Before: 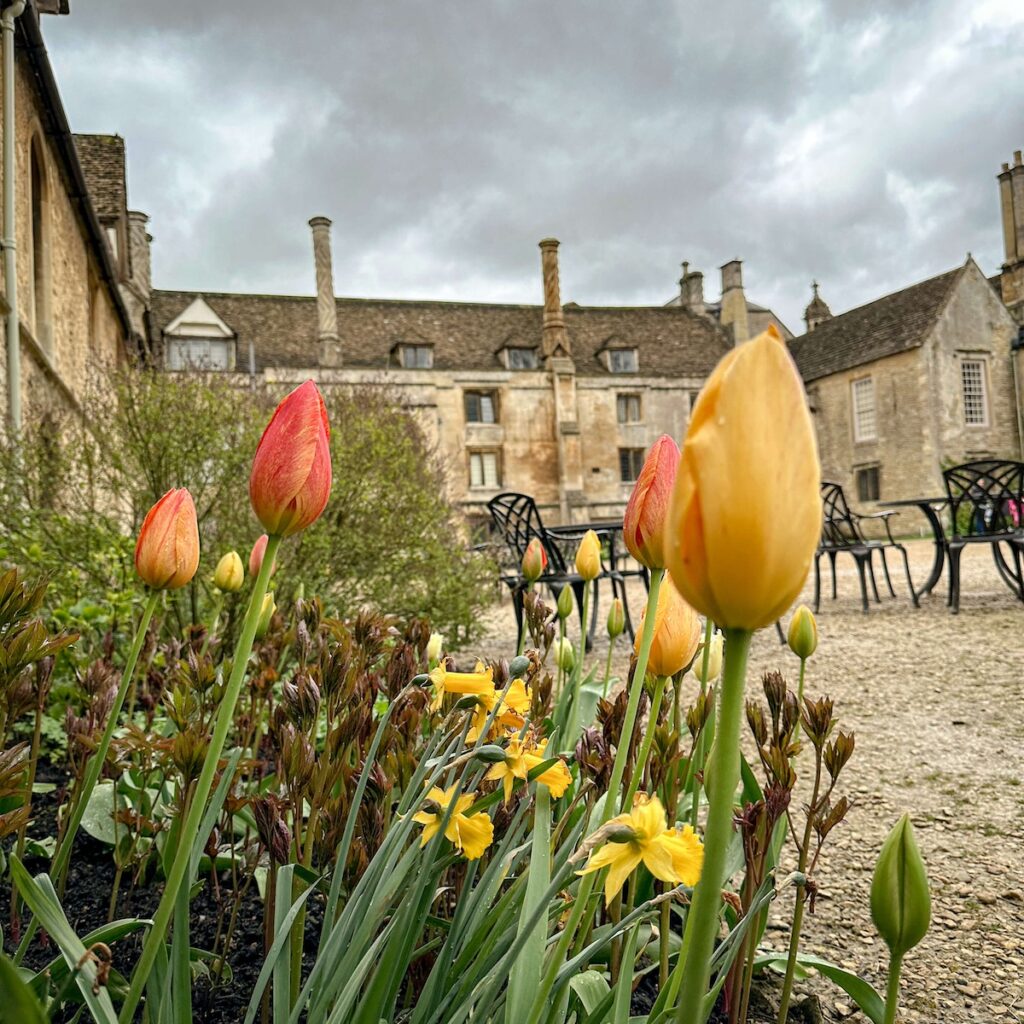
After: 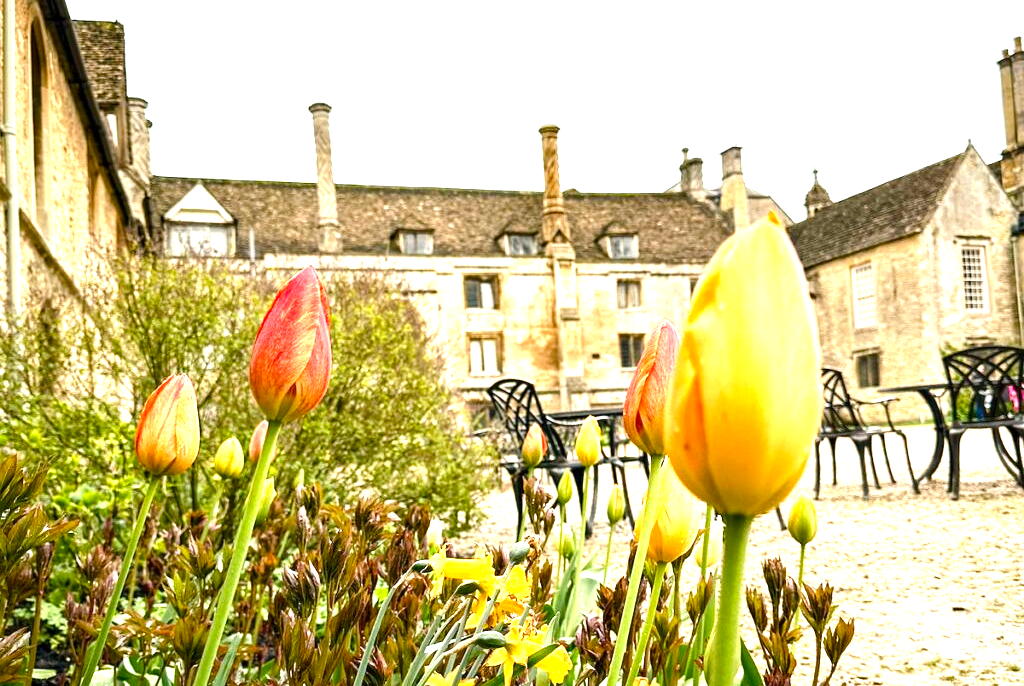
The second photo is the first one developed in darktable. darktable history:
tone equalizer: -8 EV -0.445 EV, -7 EV -0.376 EV, -6 EV -0.363 EV, -5 EV -0.21 EV, -3 EV 0.24 EV, -2 EV 0.318 EV, -1 EV 0.404 EV, +0 EV 0.403 EV, edges refinement/feathering 500, mask exposure compensation -1.57 EV, preserve details no
color balance rgb: shadows lift › chroma 0.819%, shadows lift › hue 111.84°, highlights gain › chroma 0.557%, highlights gain › hue 55.94°, linear chroma grading › global chroma 8.221%, perceptual saturation grading › global saturation 20%, perceptual saturation grading › highlights -25.132%, perceptual saturation grading › shadows 25.278%, perceptual brilliance grading › global brilliance 10.702%
exposure: exposure 0.723 EV, compensate highlight preservation false
crop: top 11.177%, bottom 21.827%
levels: mode automatic
